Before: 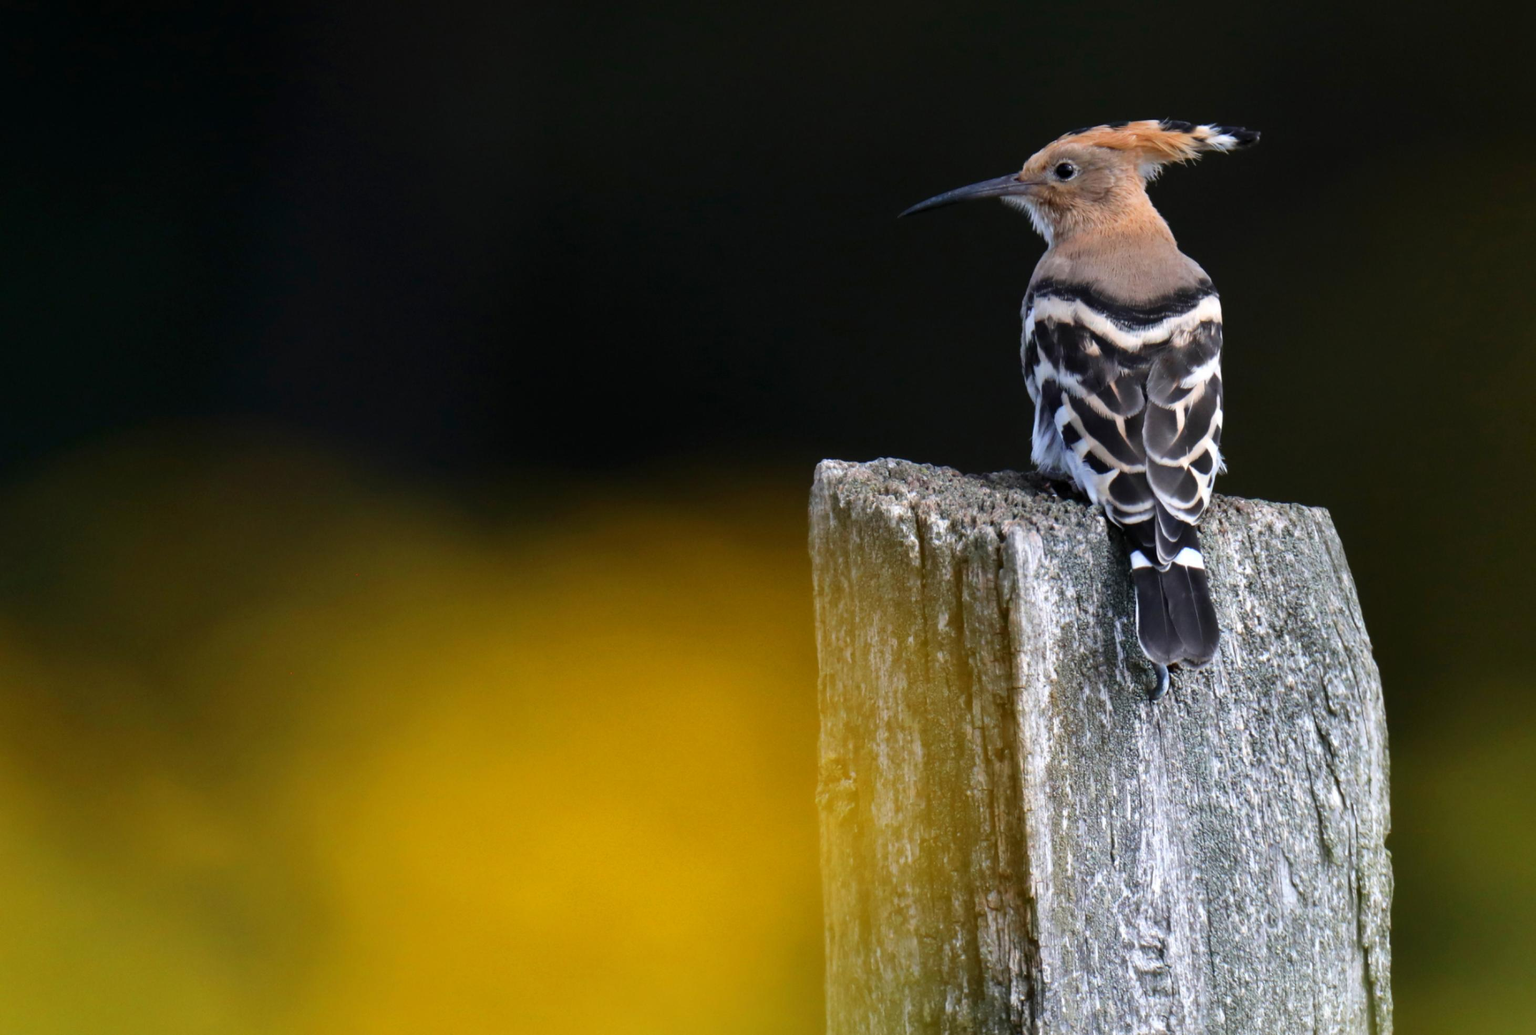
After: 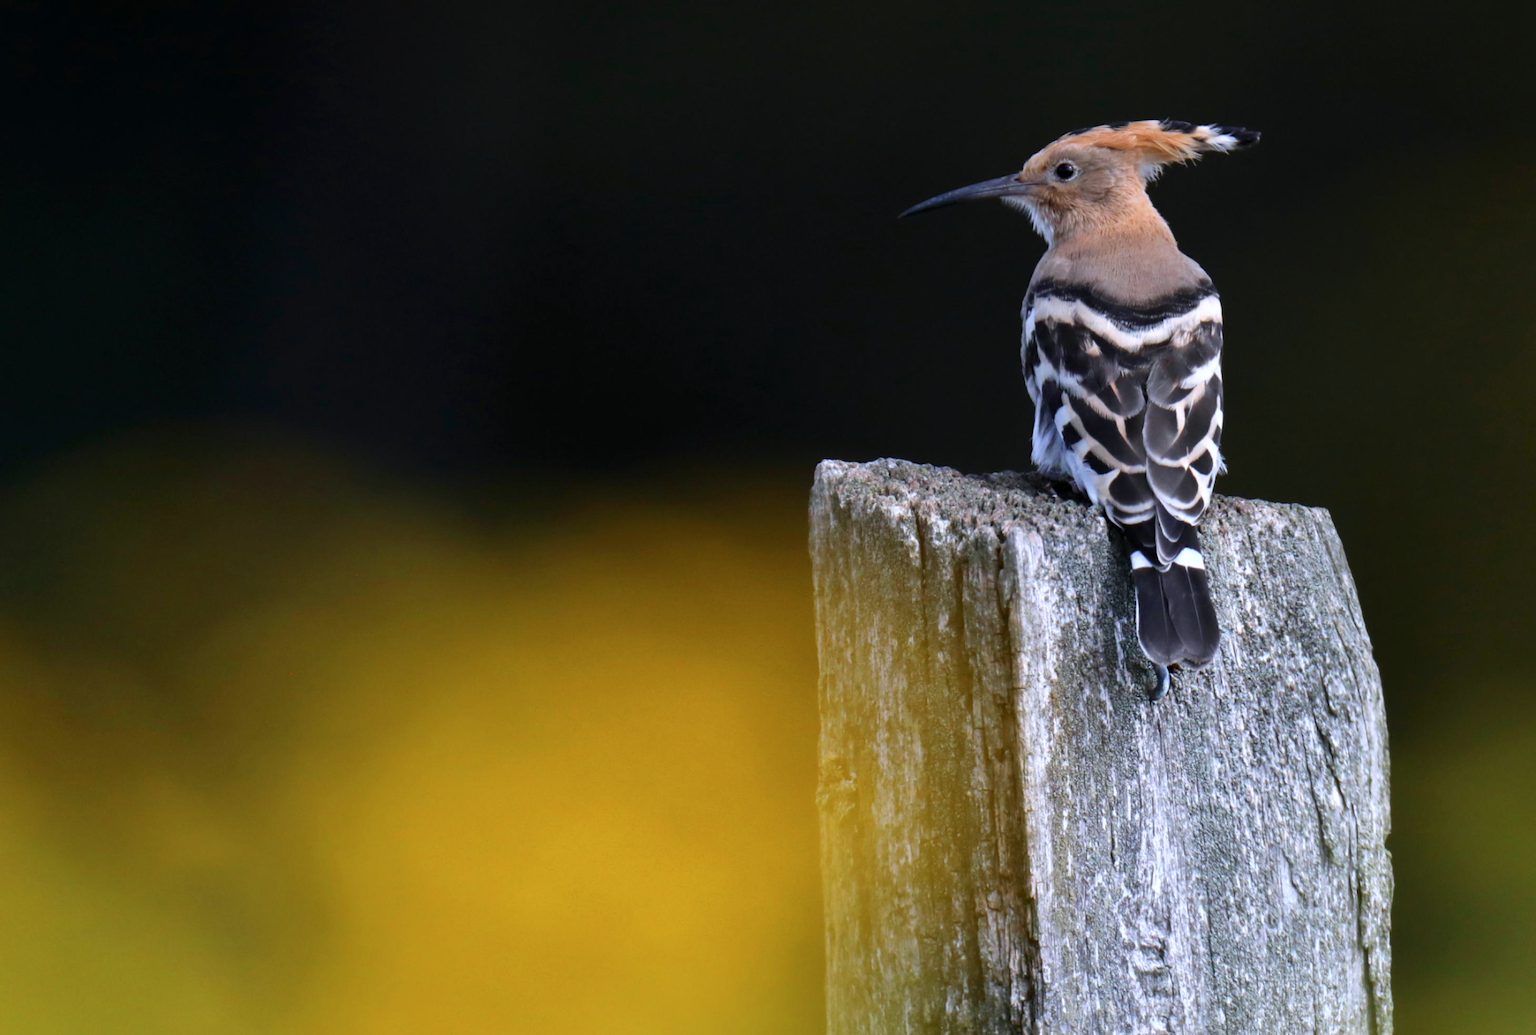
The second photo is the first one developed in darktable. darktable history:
color calibration: illuminant as shot in camera, x 0.358, y 0.373, temperature 4628.91 K, saturation algorithm version 1 (2020)
